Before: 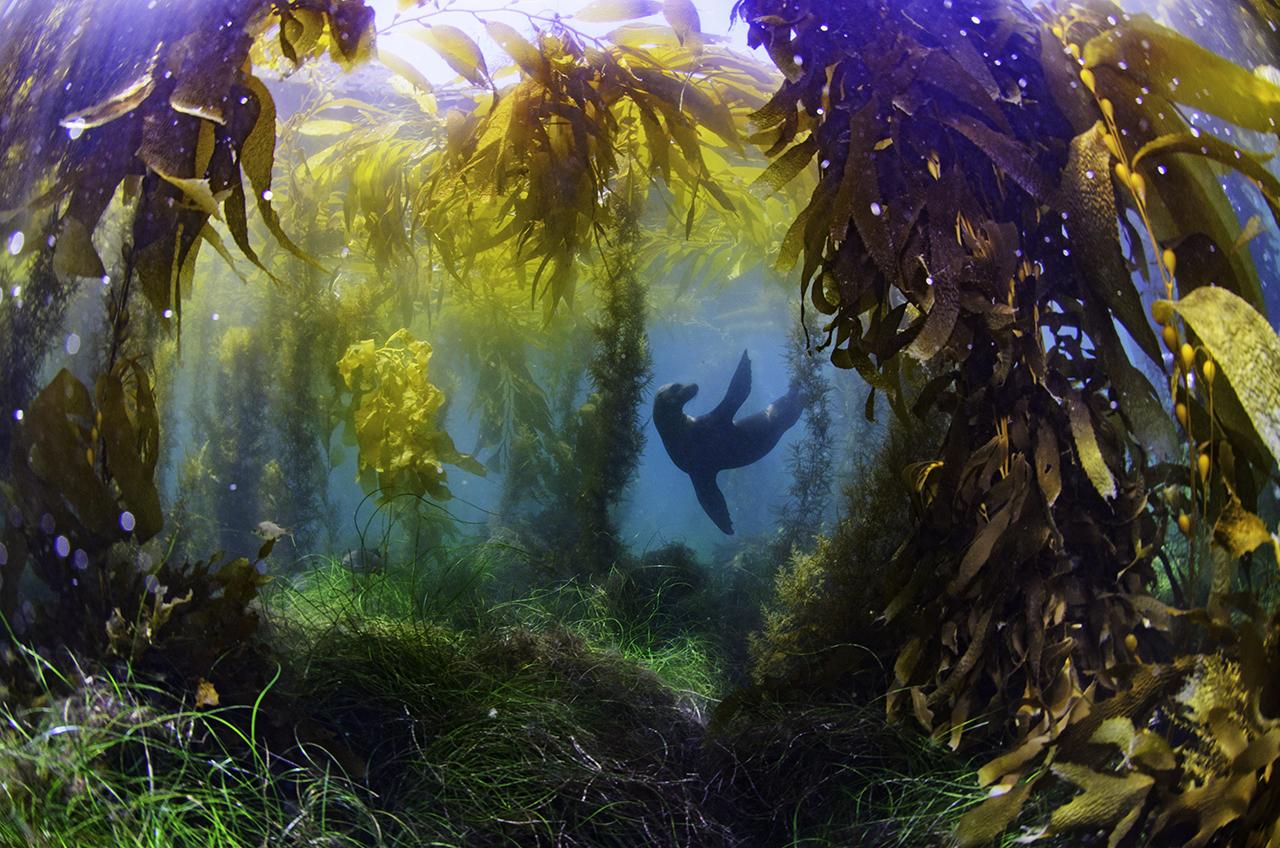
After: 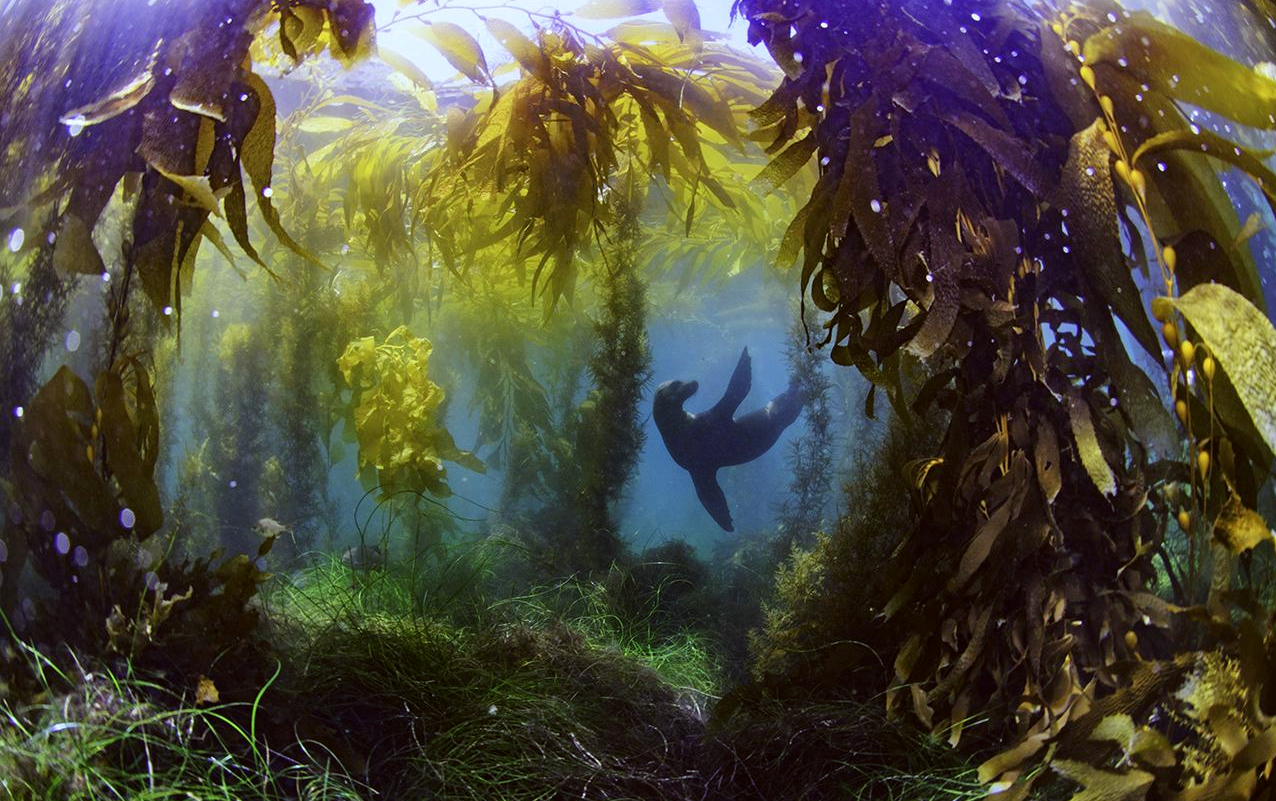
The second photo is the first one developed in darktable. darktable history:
crop: top 0.448%, right 0.264%, bottom 5.045%
color correction: highlights a* -4.98, highlights b* -3.76, shadows a* 3.83, shadows b* 4.08
